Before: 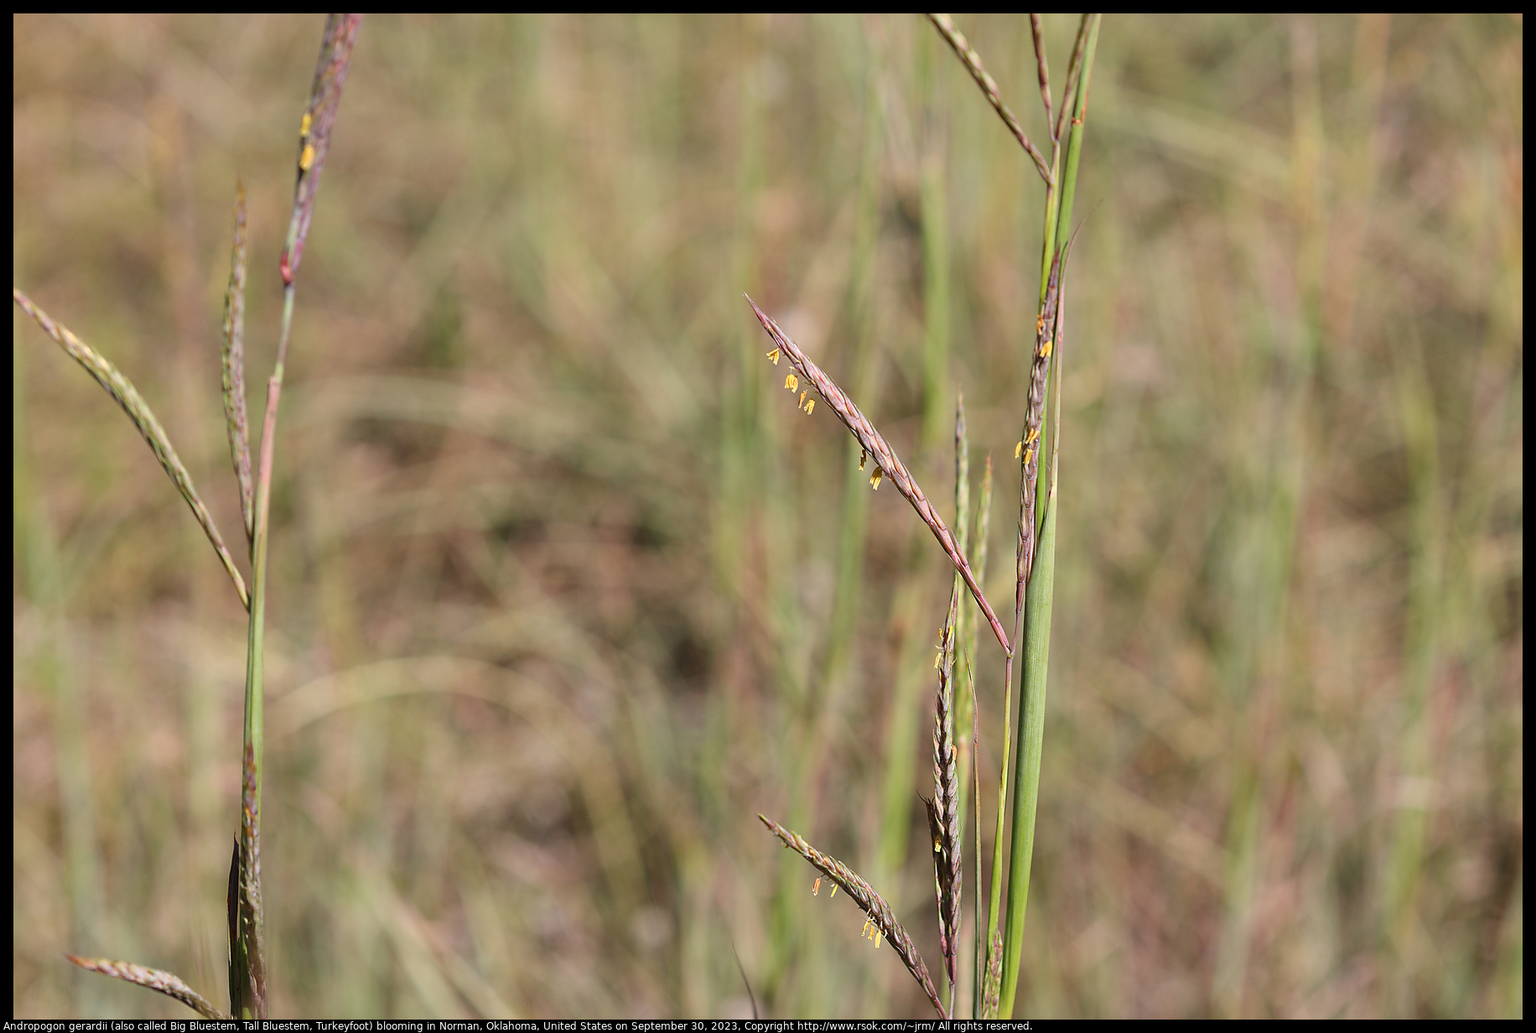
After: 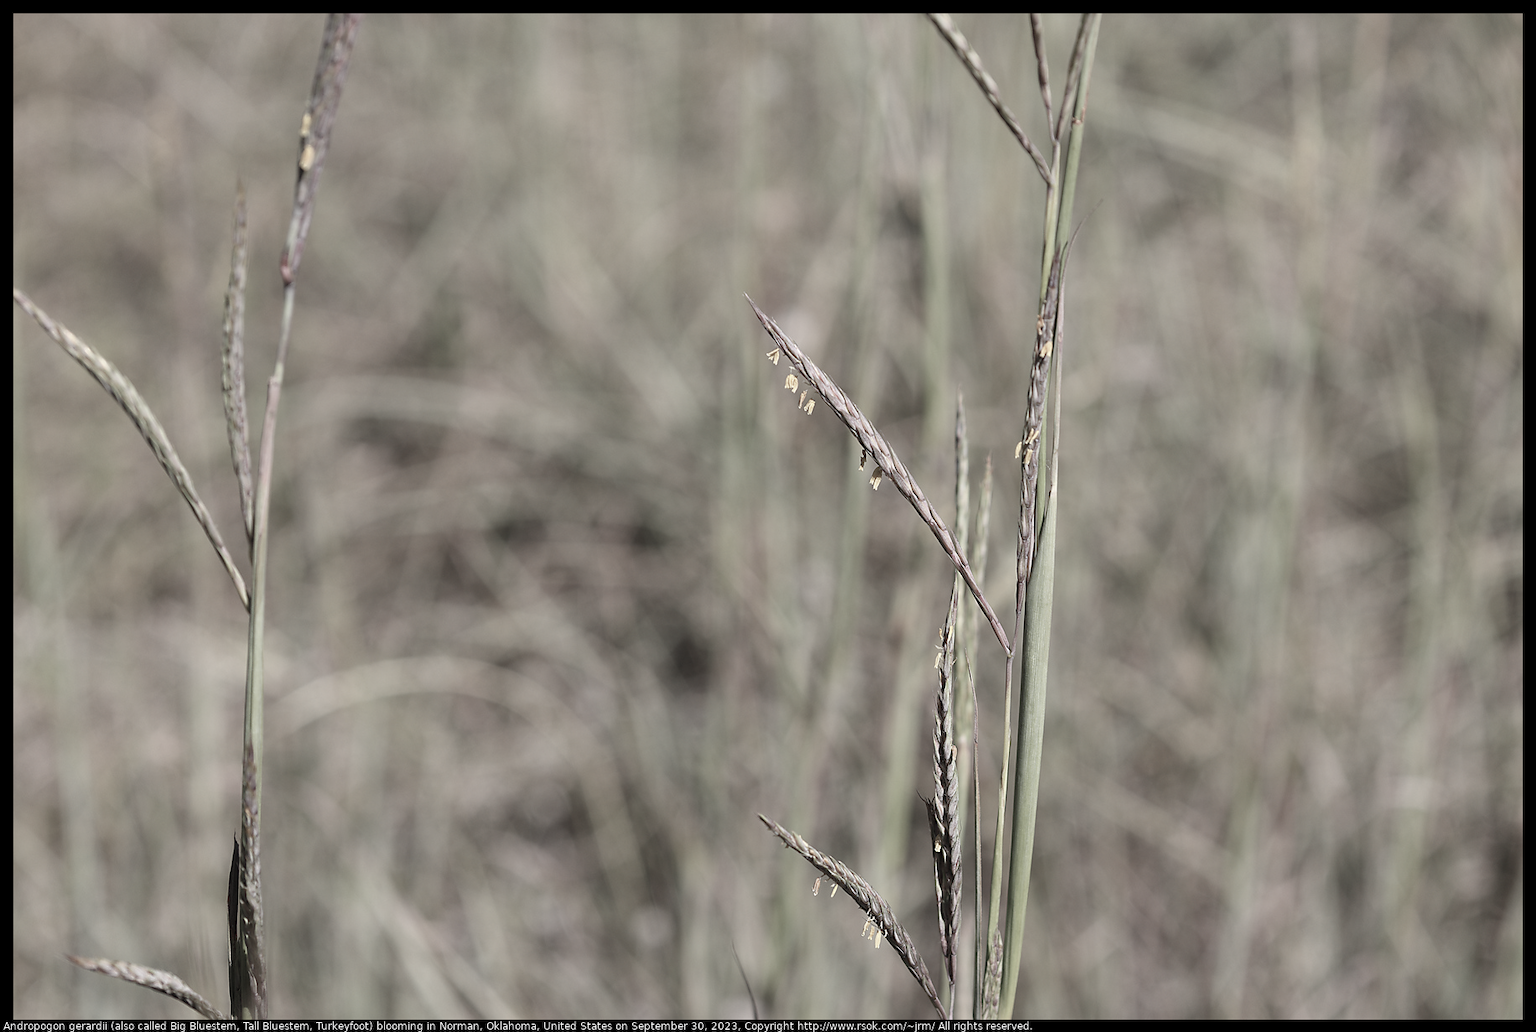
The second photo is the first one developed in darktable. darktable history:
color correction: highlights b* 0.02, saturation 0.273
